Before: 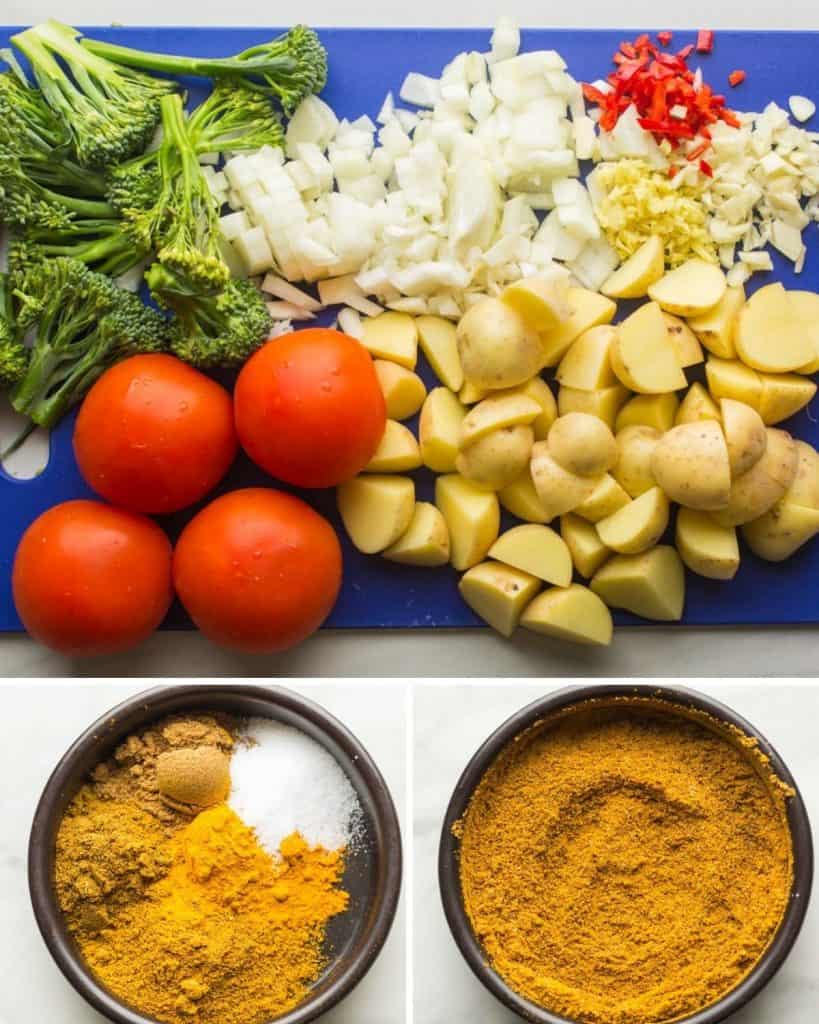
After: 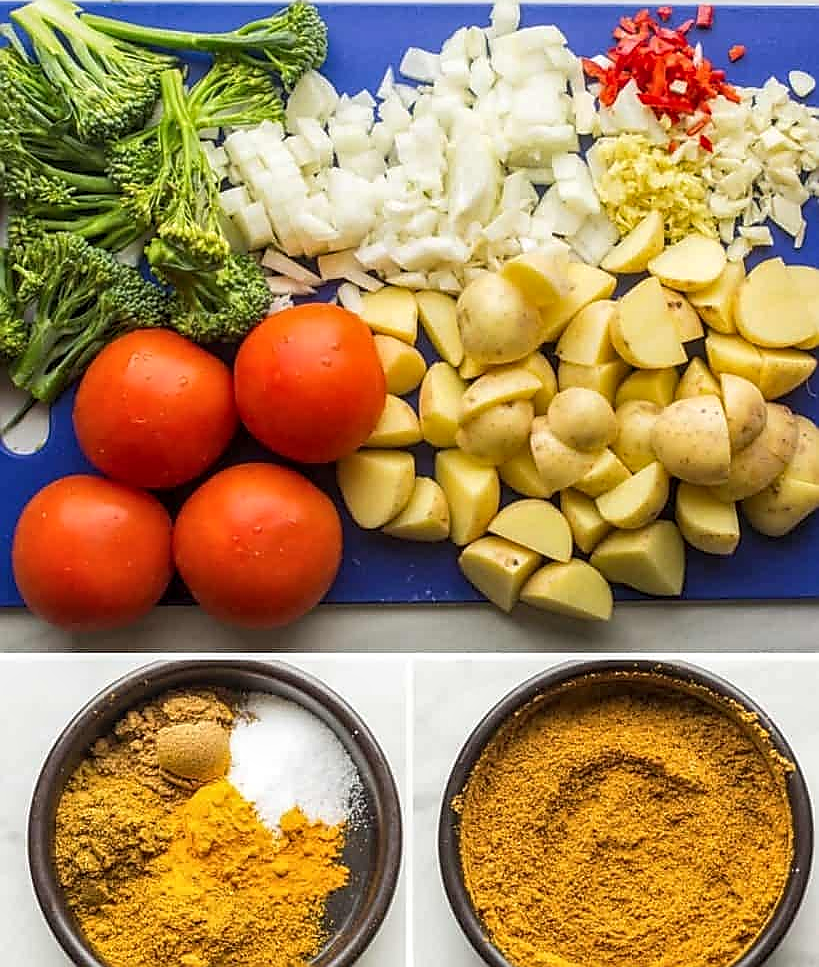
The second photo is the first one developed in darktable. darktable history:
local contrast: on, module defaults
sharpen: radius 1.4, amount 1.25, threshold 0.7
crop and rotate: top 2.479%, bottom 3.018%
